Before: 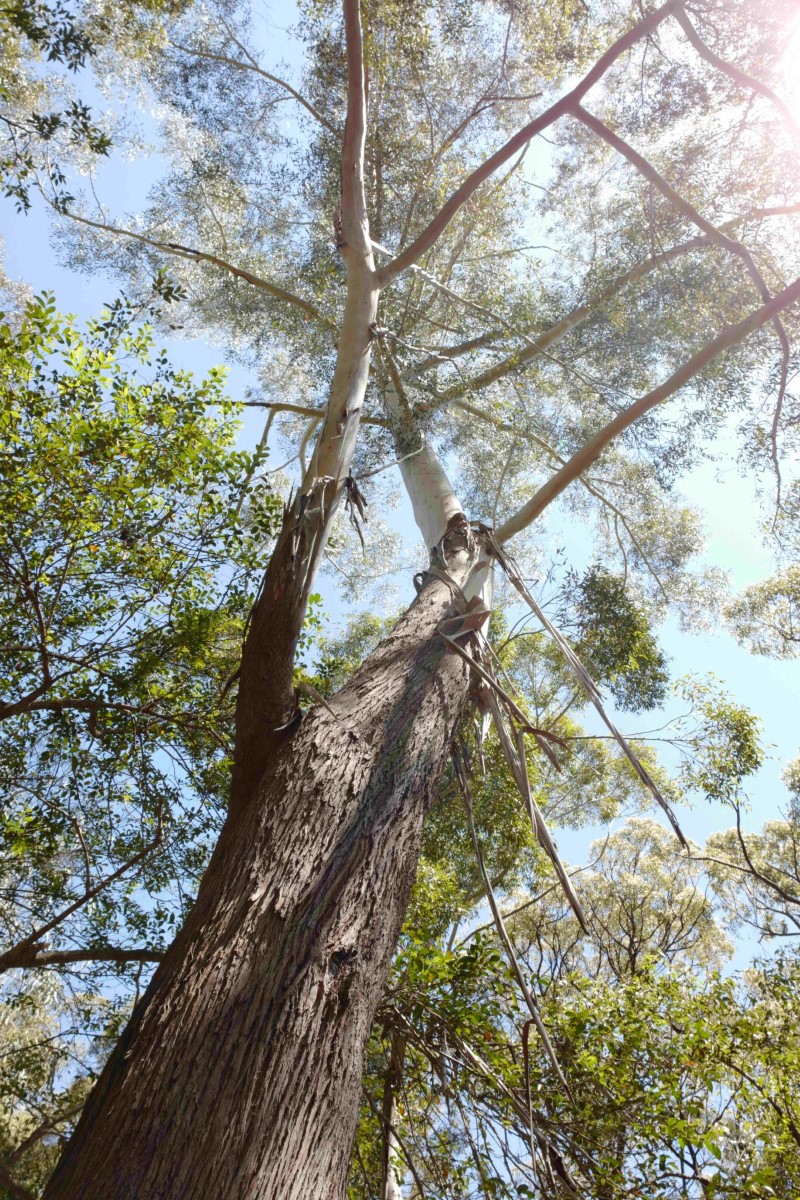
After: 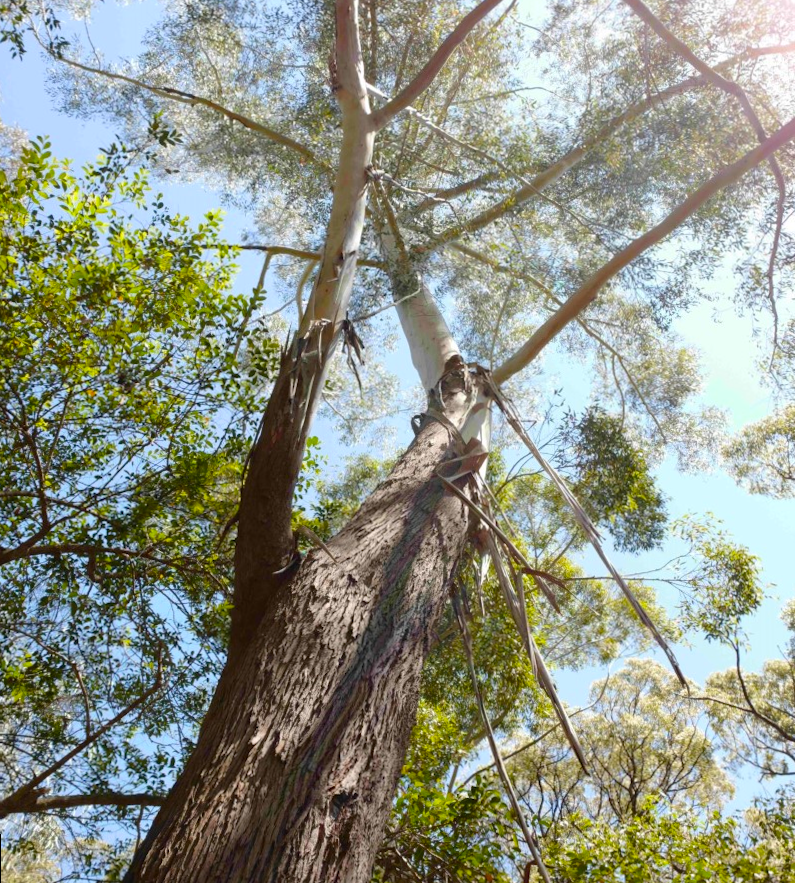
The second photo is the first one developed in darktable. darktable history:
crop and rotate: top 12.5%, bottom 12.5%
color balance rgb: perceptual saturation grading › global saturation 25%, global vibrance 10%
rotate and perspective: rotation -0.45°, automatic cropping original format, crop left 0.008, crop right 0.992, crop top 0.012, crop bottom 0.988
